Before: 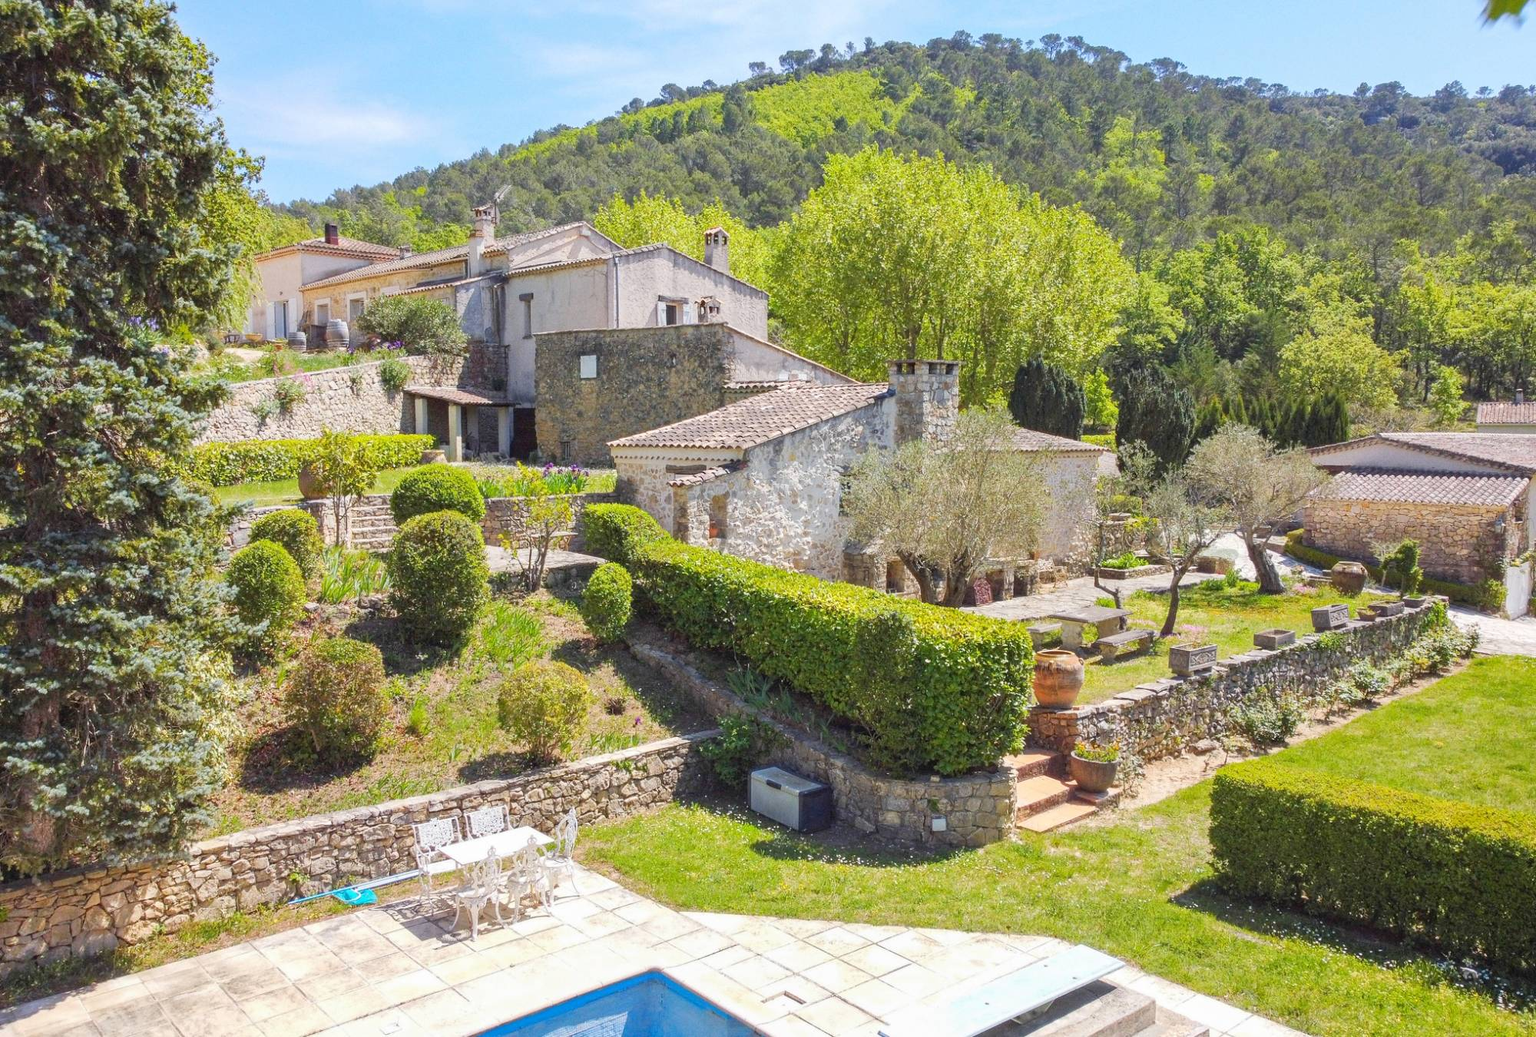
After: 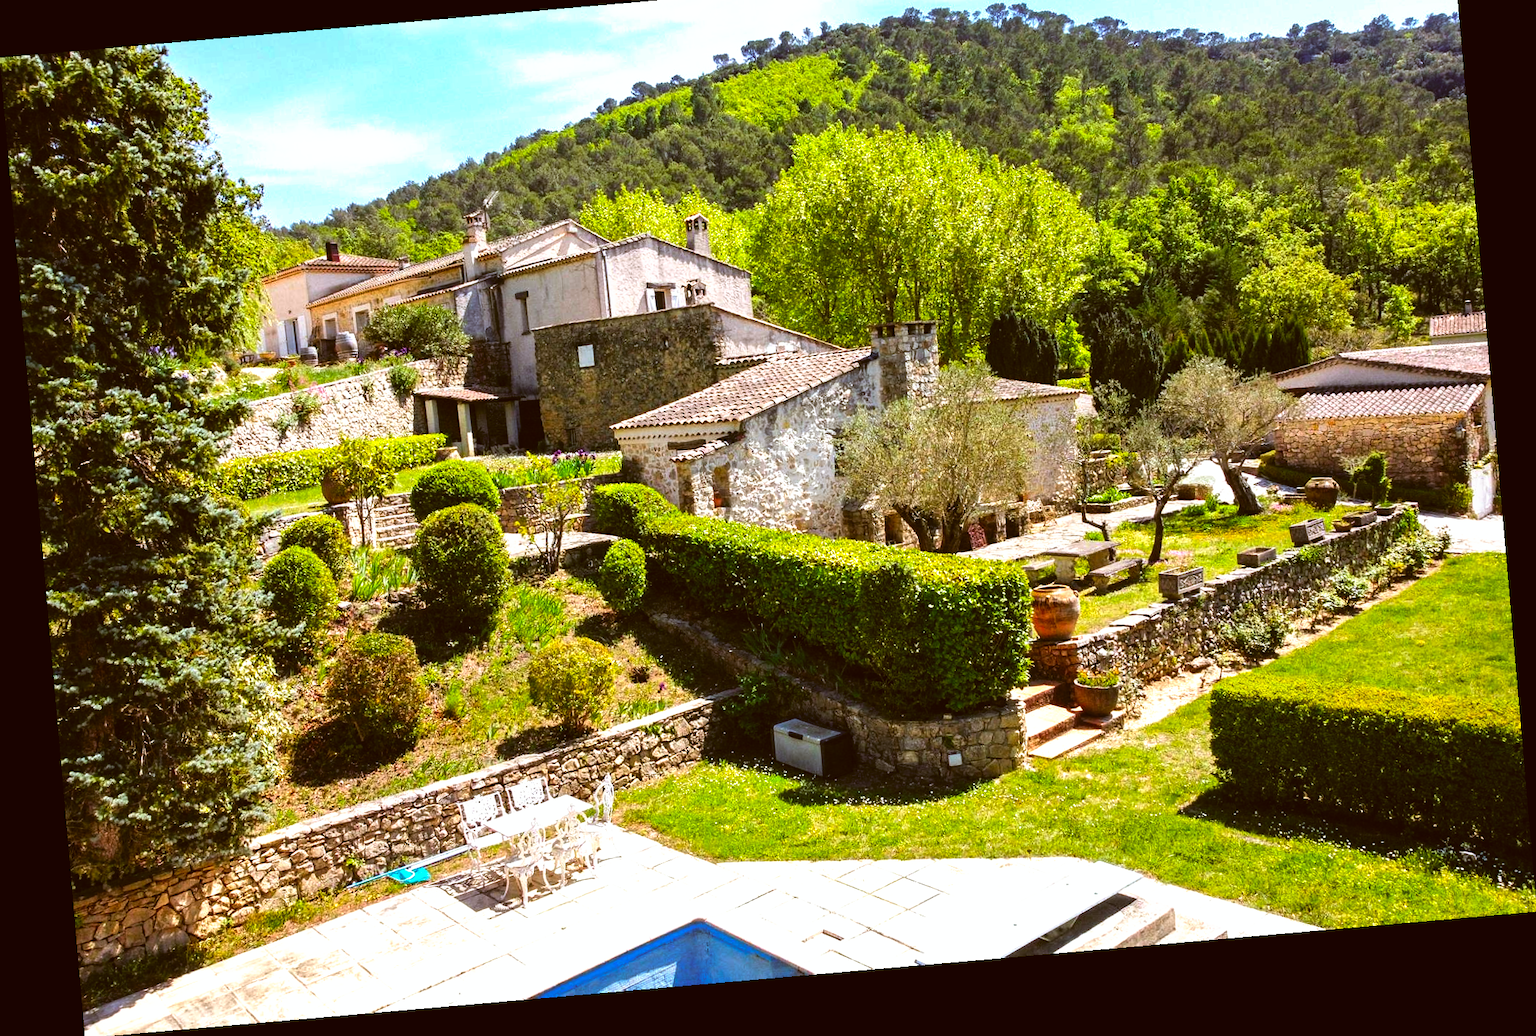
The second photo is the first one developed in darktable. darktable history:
color correction: highlights a* -0.482, highlights b* 0.161, shadows a* 4.66, shadows b* 20.72
filmic rgb: black relative exposure -8.2 EV, white relative exposure 2.2 EV, threshold 3 EV, hardness 7.11, latitude 85.74%, contrast 1.696, highlights saturation mix -4%, shadows ↔ highlights balance -2.69%, preserve chrominance no, color science v5 (2021), contrast in shadows safe, contrast in highlights safe, enable highlight reconstruction true
crop and rotate: top 6.25%
rgb curve: curves: ch0 [(0, 0.186) (0.314, 0.284) (0.775, 0.708) (1, 1)], compensate middle gray true, preserve colors none
rotate and perspective: rotation -4.98°, automatic cropping off
